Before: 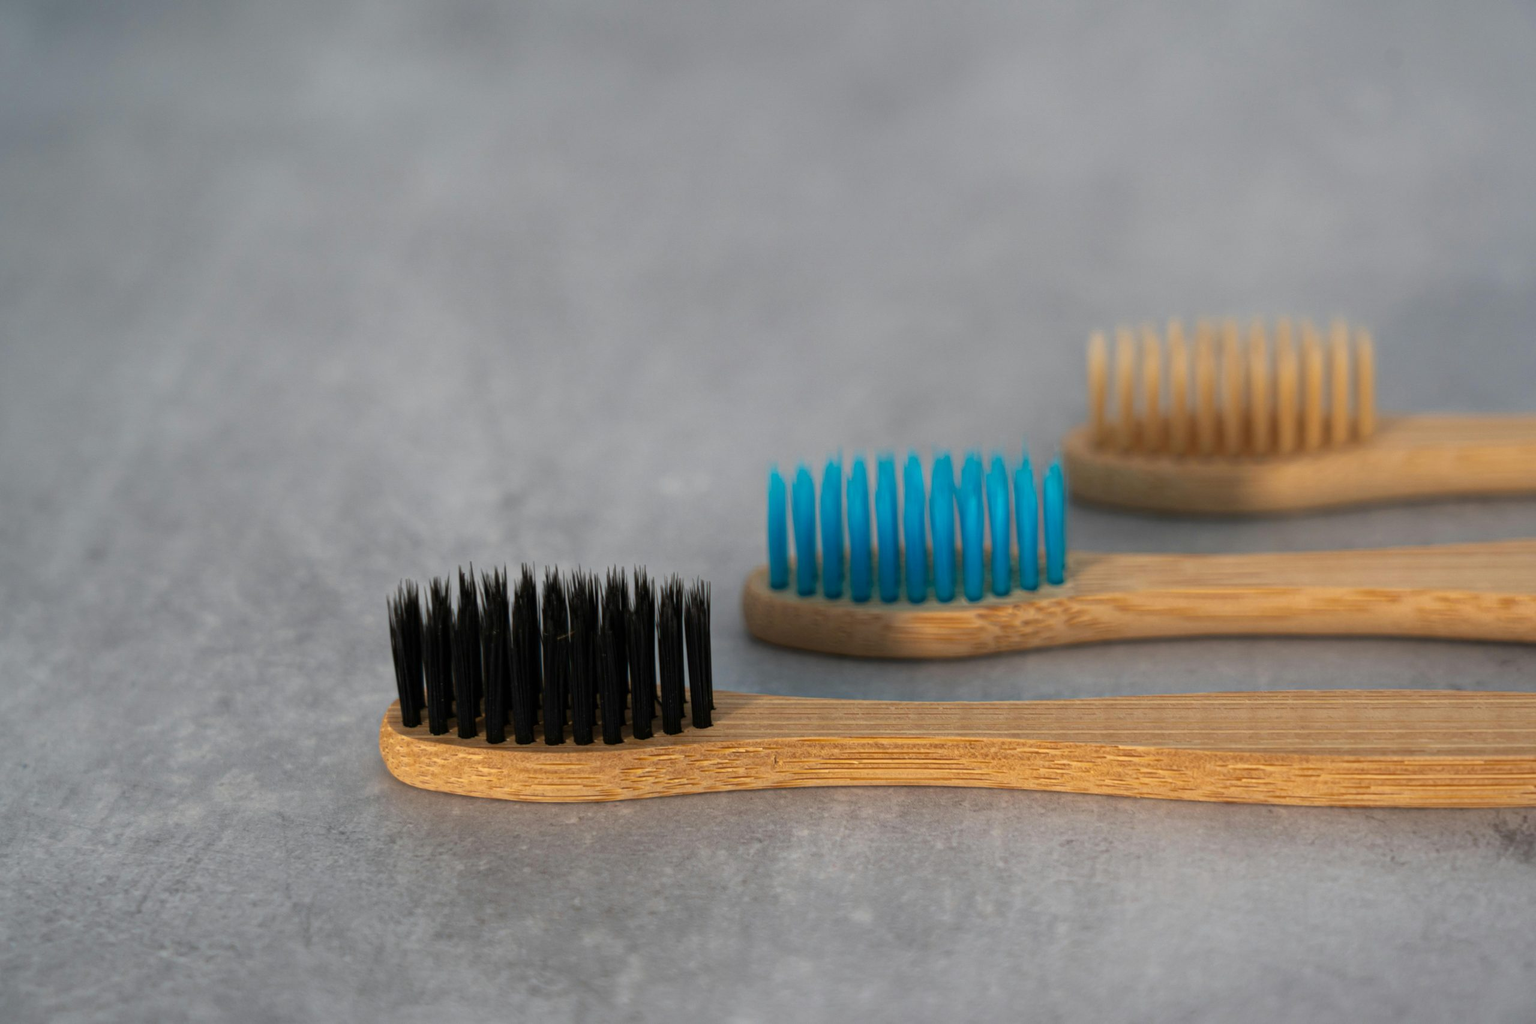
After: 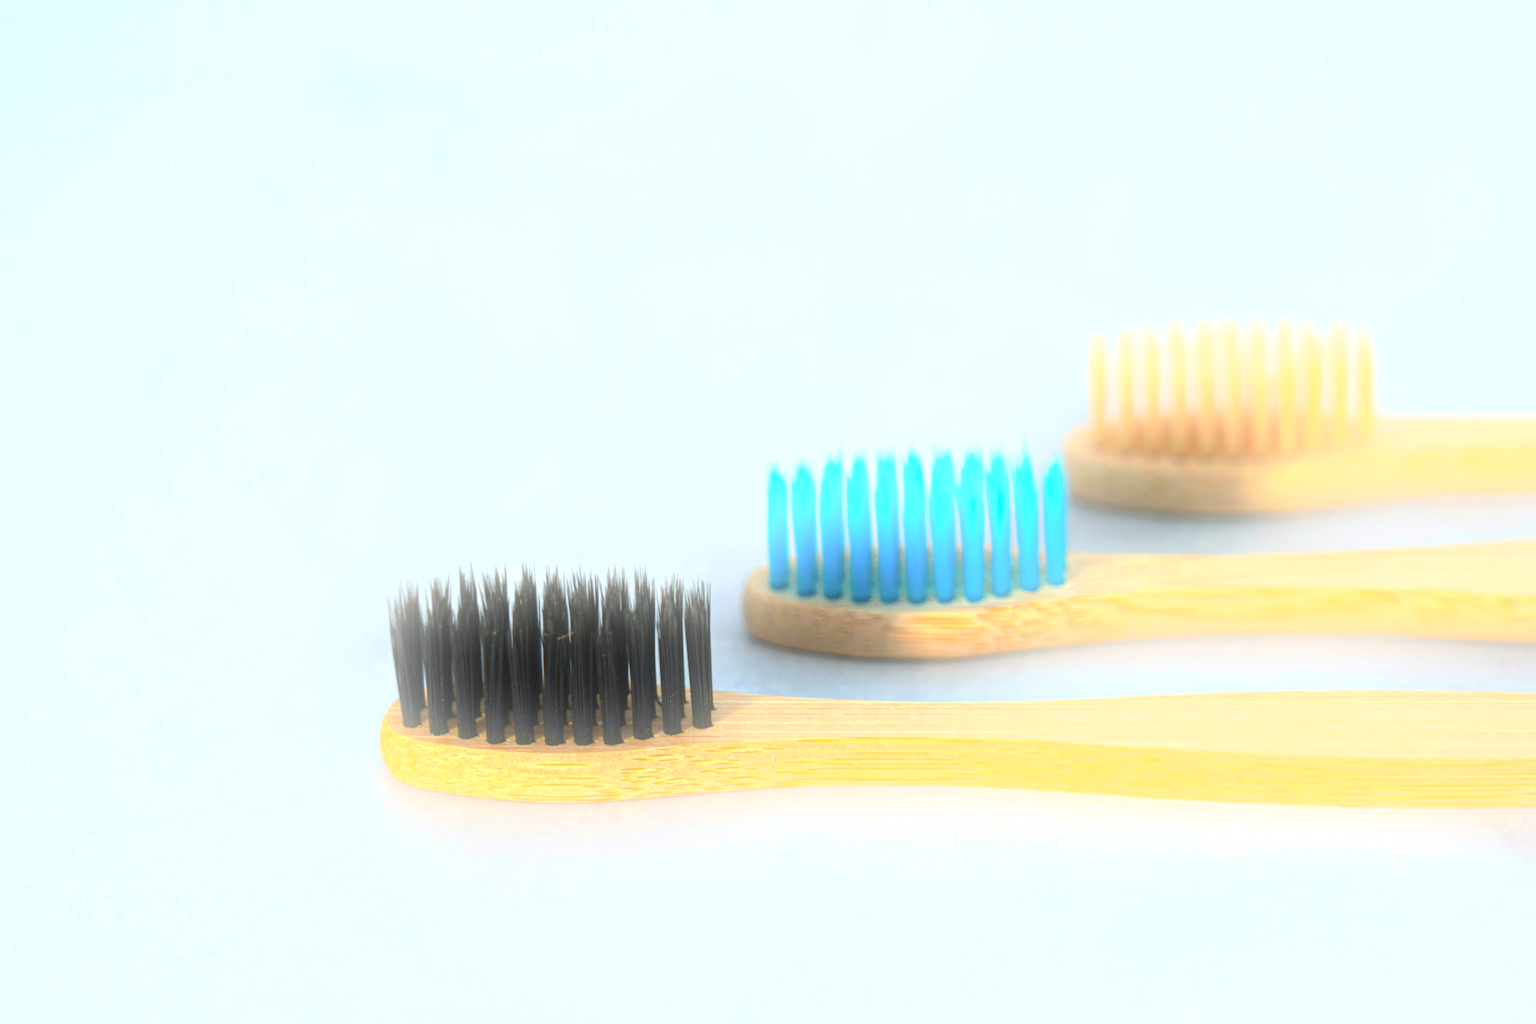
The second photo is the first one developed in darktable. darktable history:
bloom: threshold 82.5%, strength 16.25%
exposure: black level correction 0, exposure 1.6 EV, compensate exposure bias true, compensate highlight preservation false
white balance: red 0.925, blue 1.046
